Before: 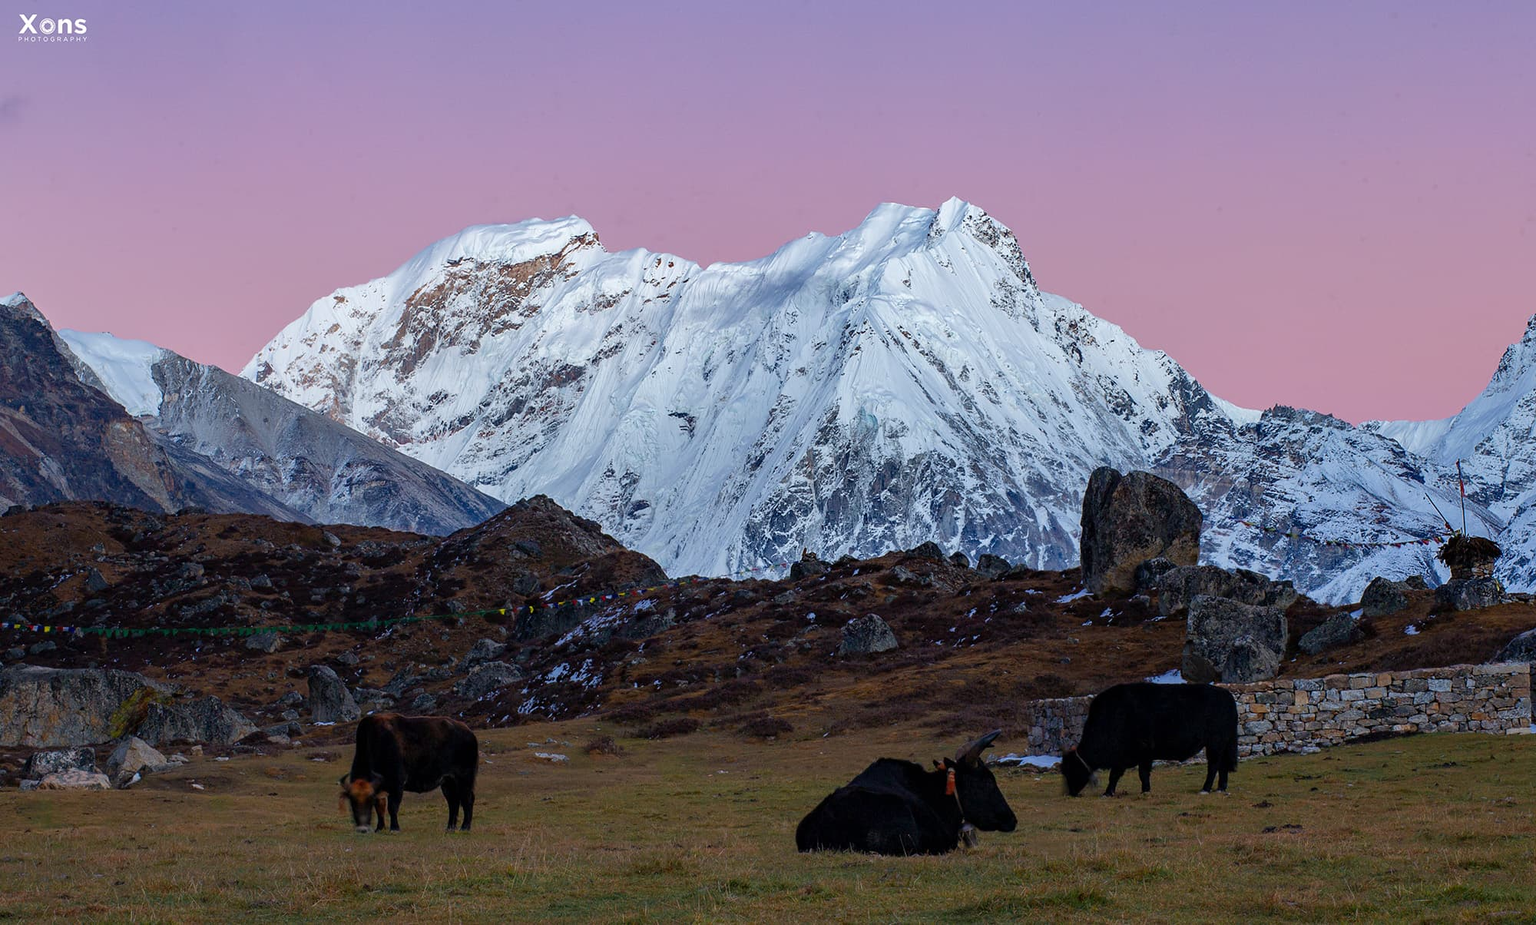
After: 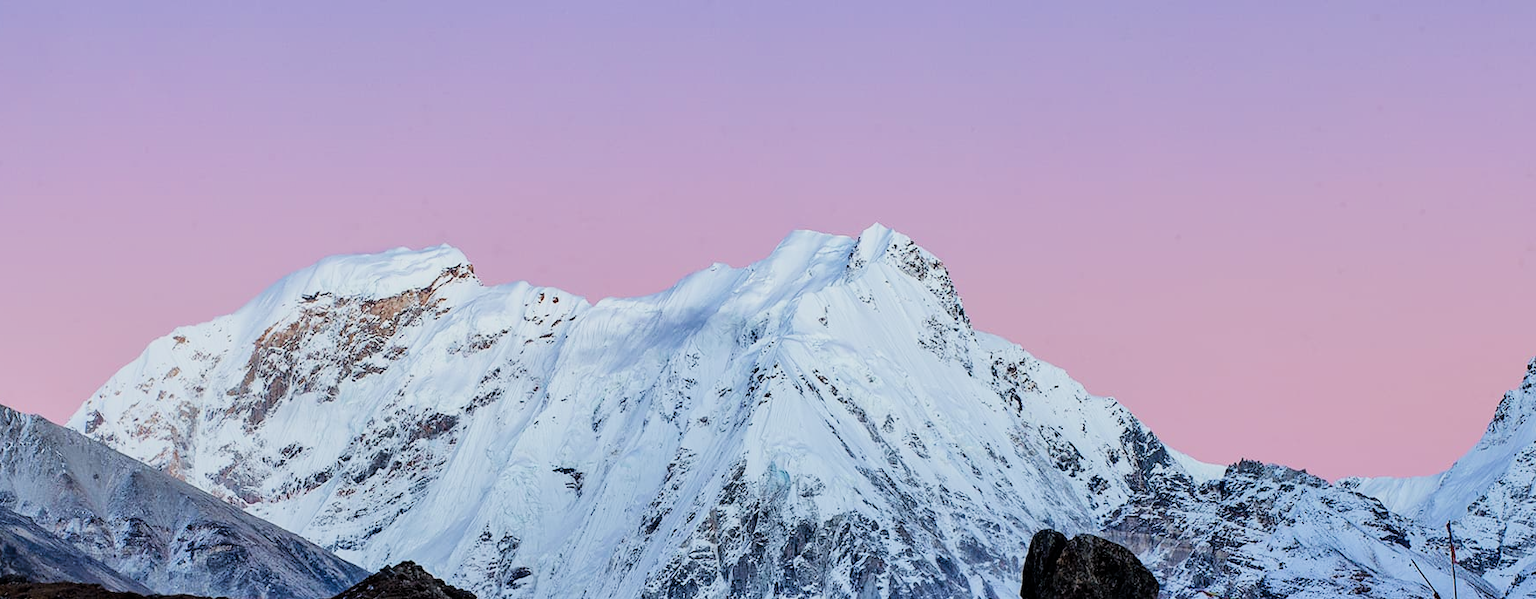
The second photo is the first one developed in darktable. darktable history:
tone curve: curves: ch0 [(0, 0) (0.004, 0.001) (0.133, 0.112) (0.325, 0.362) (0.832, 0.893) (1, 1)], color space Lab, linked channels, preserve colors none
filmic rgb: black relative exposure -7.65 EV, white relative exposure 4.56 EV, hardness 3.61, contrast 1.05
crop and rotate: left 11.812%, bottom 42.776%
white balance: red 0.978, blue 0.999
